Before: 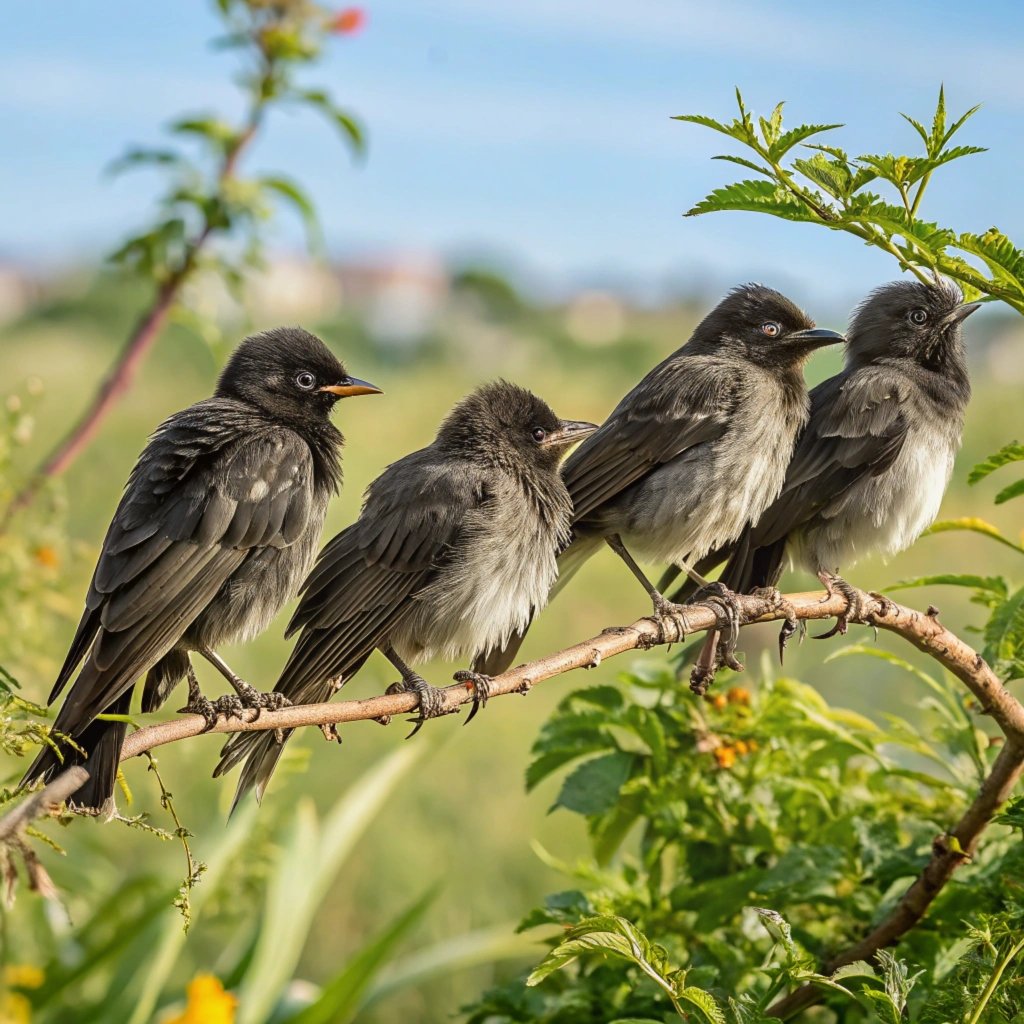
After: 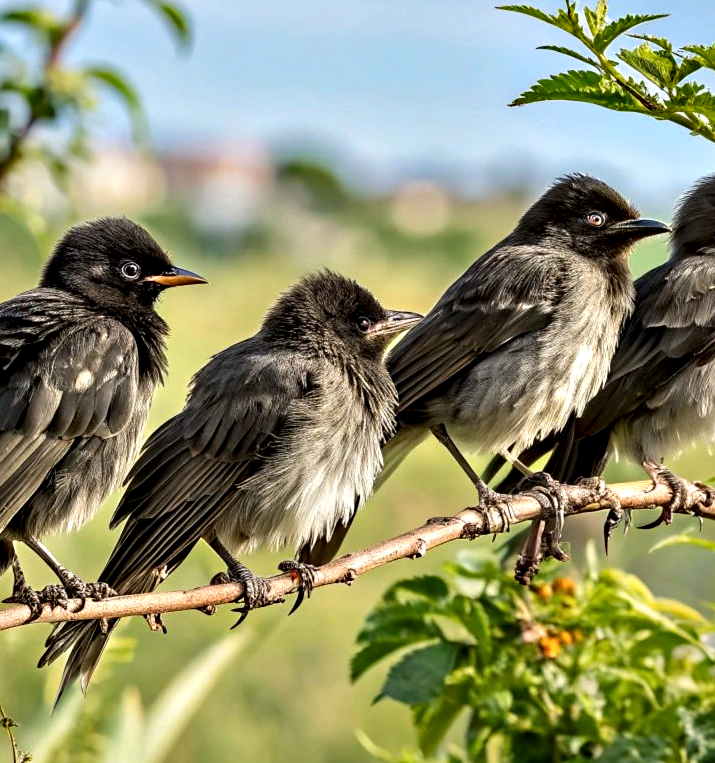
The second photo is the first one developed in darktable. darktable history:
crop and rotate: left 17.137%, top 10.766%, right 13.031%, bottom 14.687%
contrast equalizer: y [[0.6 ×6], [0.55 ×6], [0 ×6], [0 ×6], [0 ×6]]
